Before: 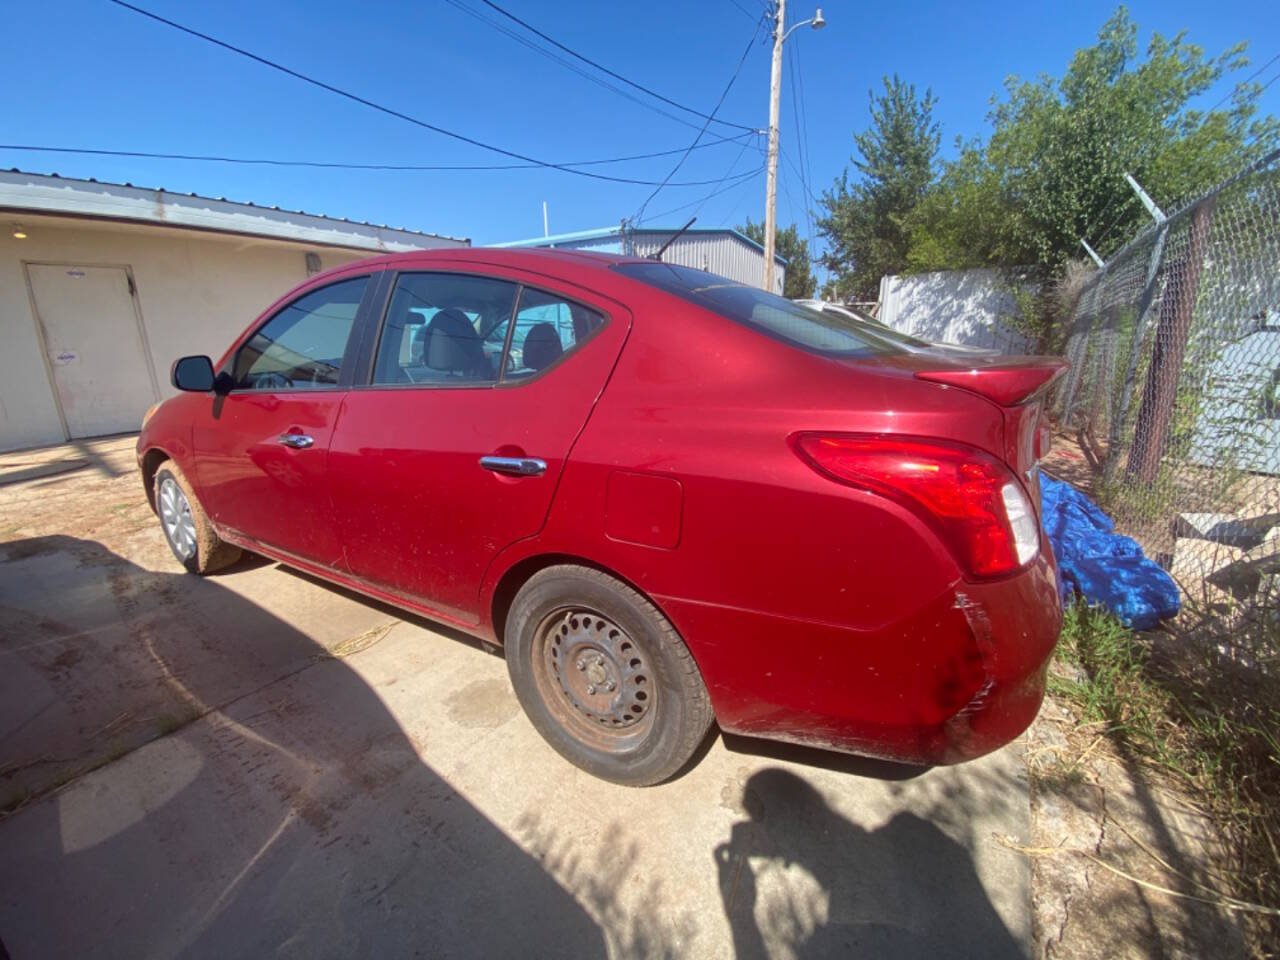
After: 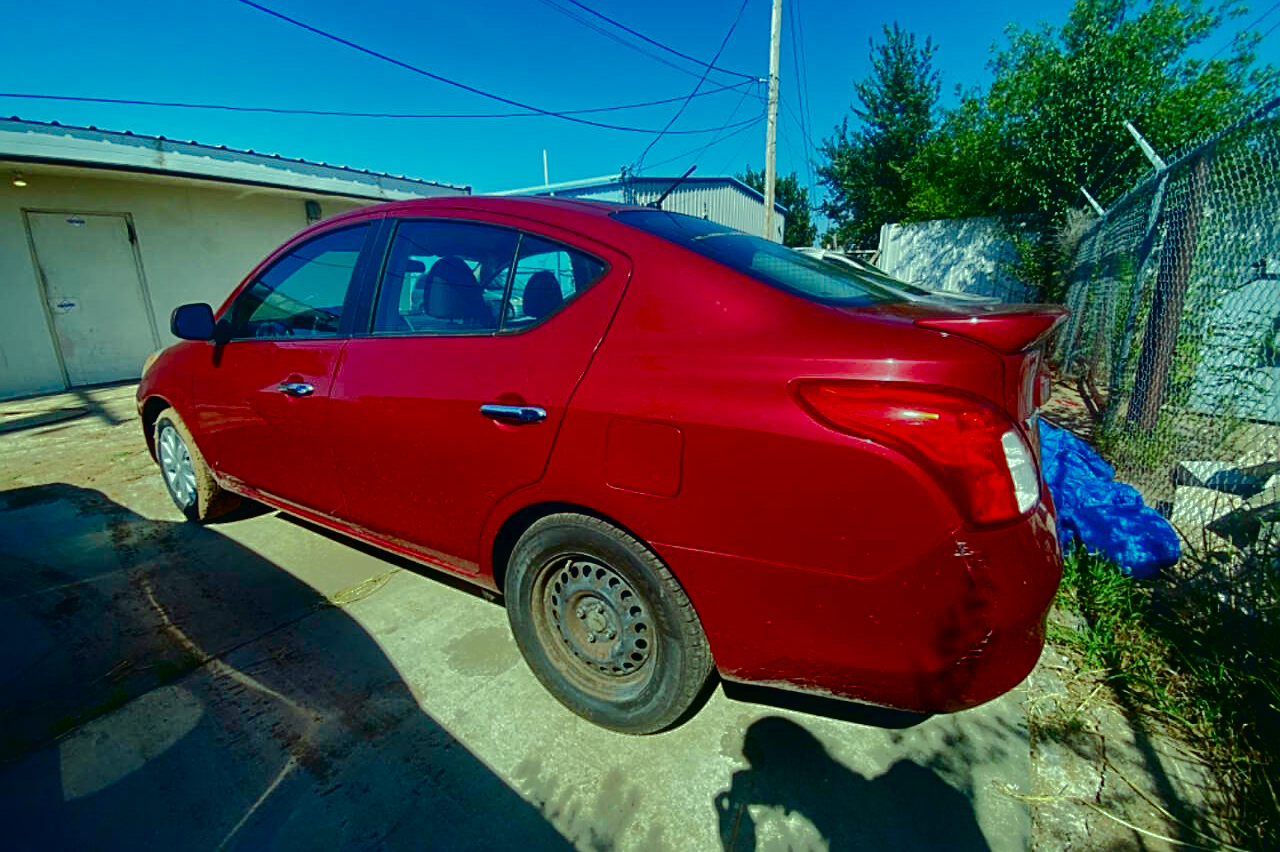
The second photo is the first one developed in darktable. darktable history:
crop and rotate: top 5.44%, bottom 5.801%
contrast brightness saturation: contrast 0.086, brightness -0.579, saturation 0.174
shadows and highlights: shadows 38.43, highlights -74.71
sharpen: on, module defaults
color correction: highlights a* -19.35, highlights b* 9.8, shadows a* -21.19, shadows b* -10.67
base curve: curves: ch0 [(0, 0) (0.036, 0.025) (0.121, 0.166) (0.206, 0.329) (0.605, 0.79) (1, 1)], preserve colors none
